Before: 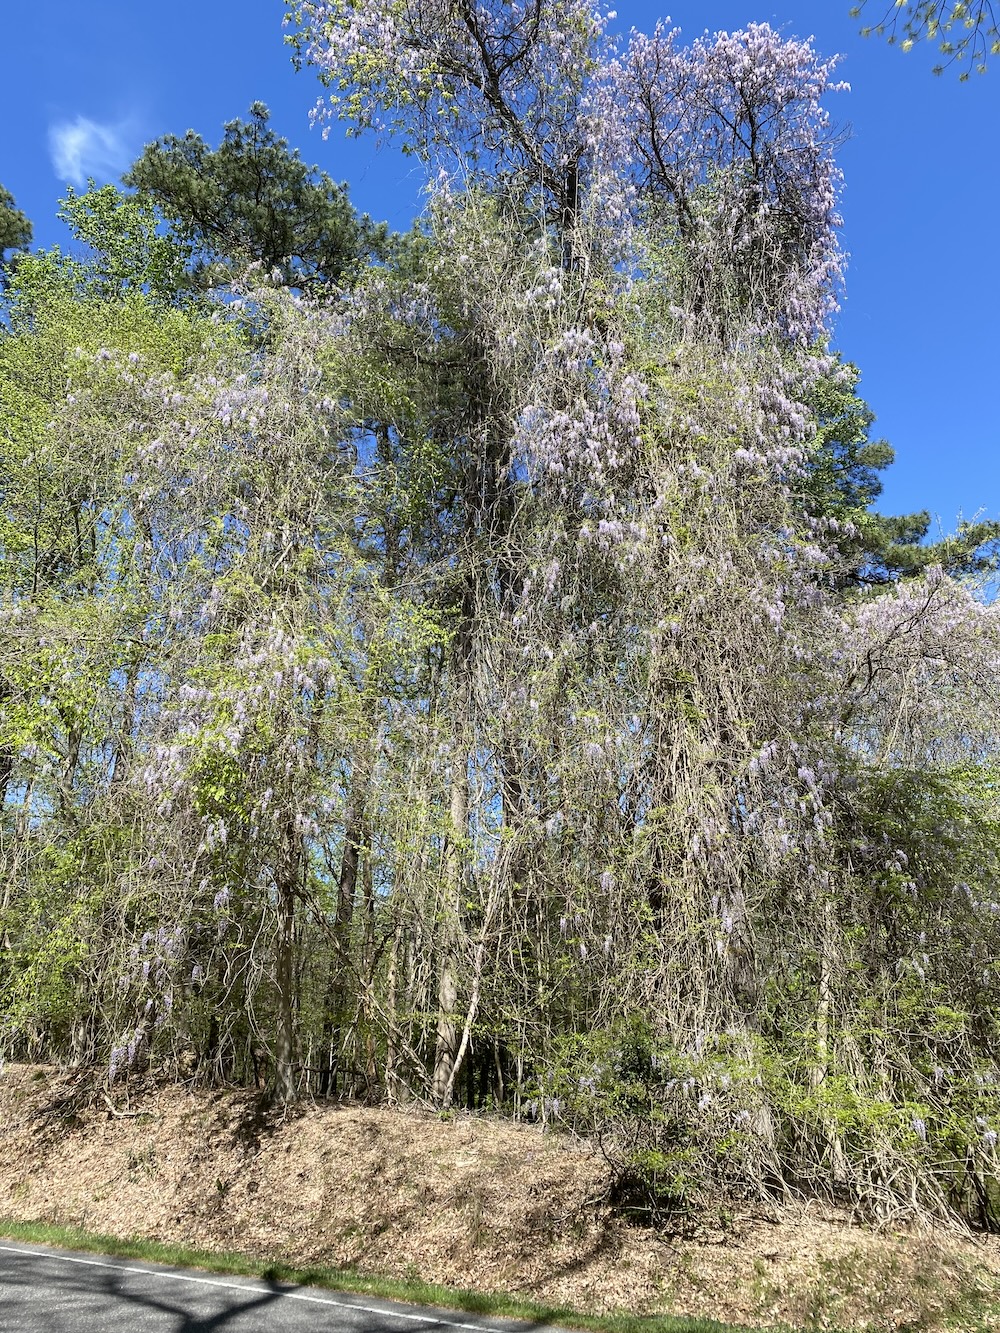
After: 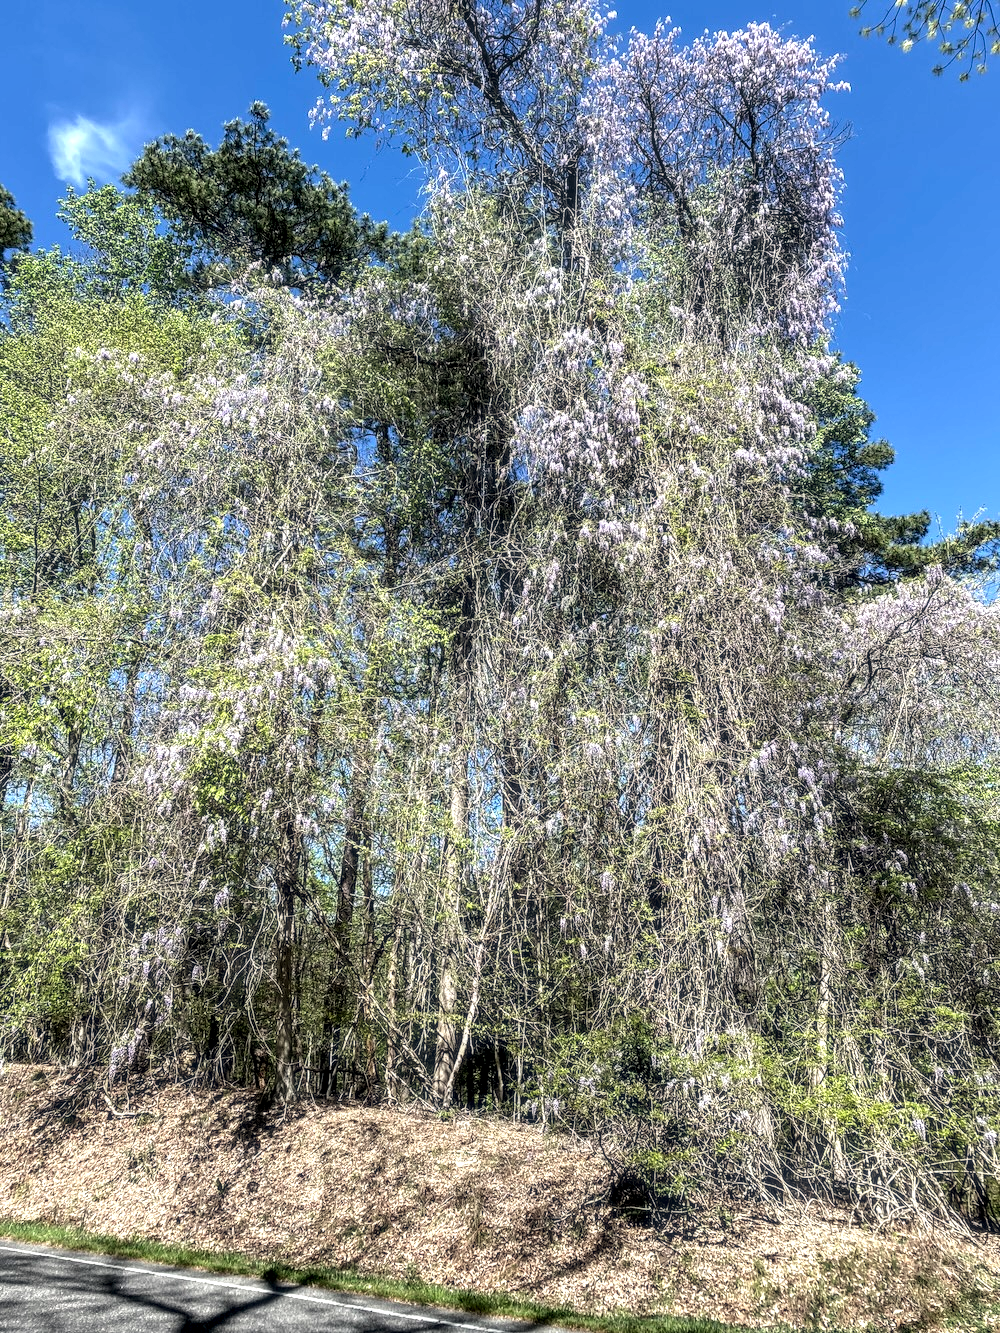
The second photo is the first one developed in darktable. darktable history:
white balance: red 1.009, blue 0.985
local contrast: highlights 19%, detail 186%
haze removal: strength -0.1, adaptive false
